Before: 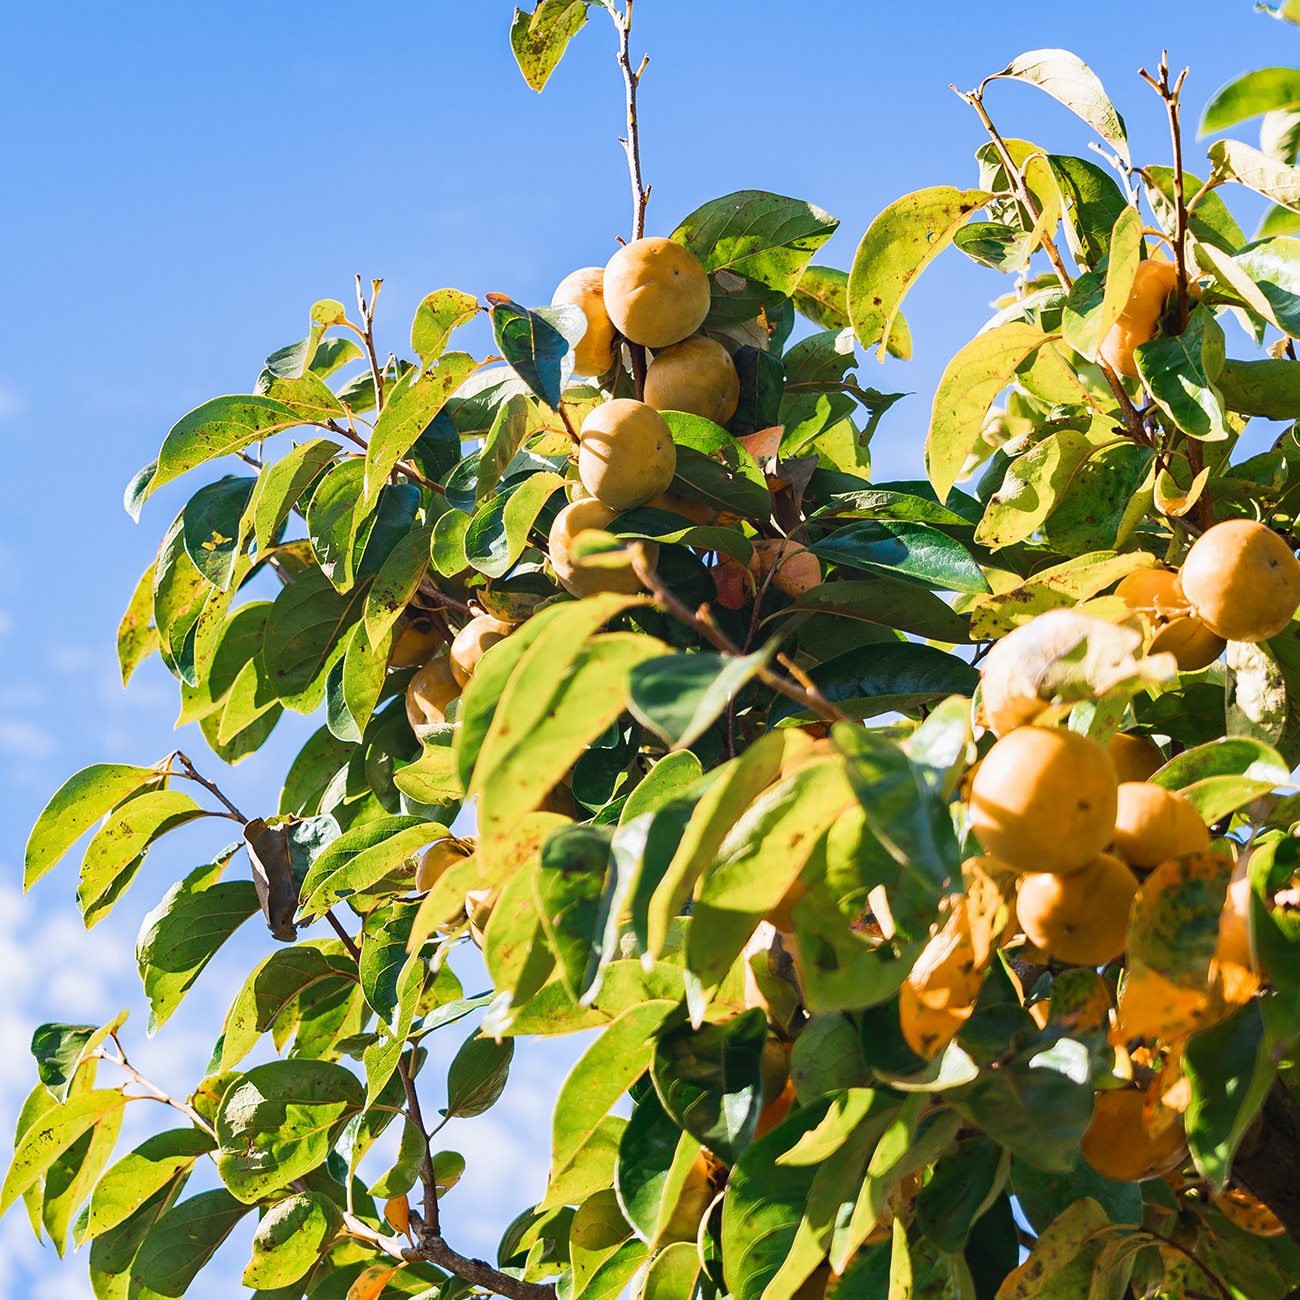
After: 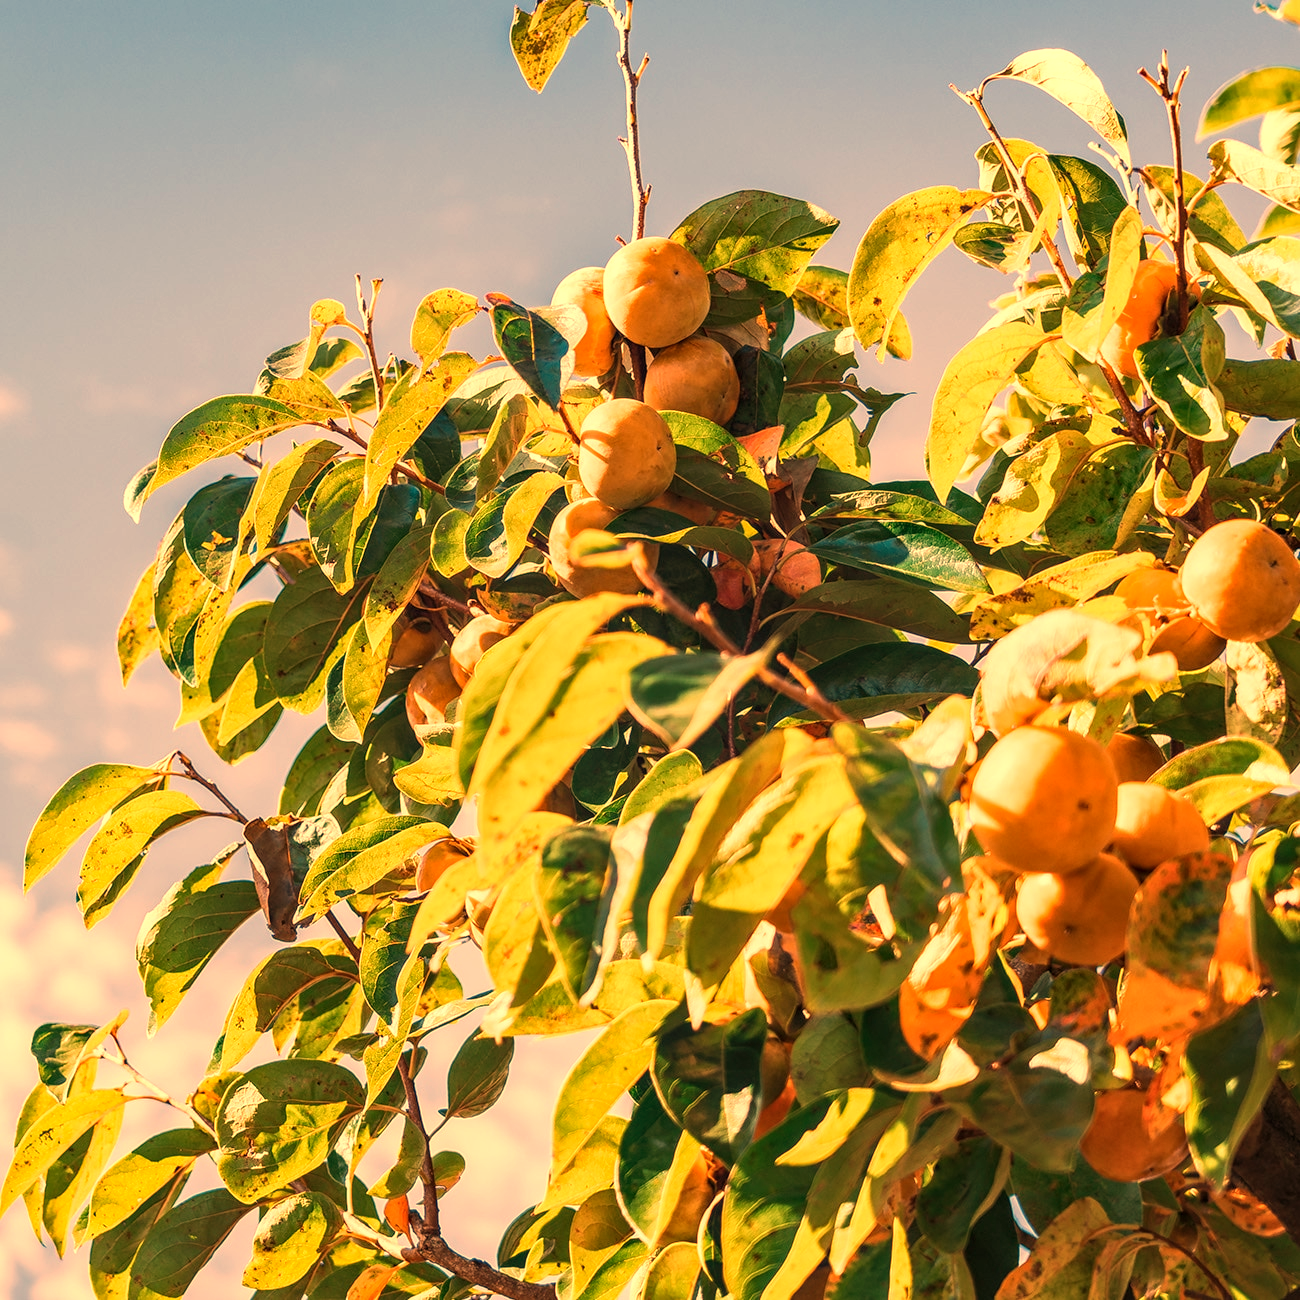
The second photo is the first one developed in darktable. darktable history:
white balance: red 1.467, blue 0.684
local contrast: on, module defaults
